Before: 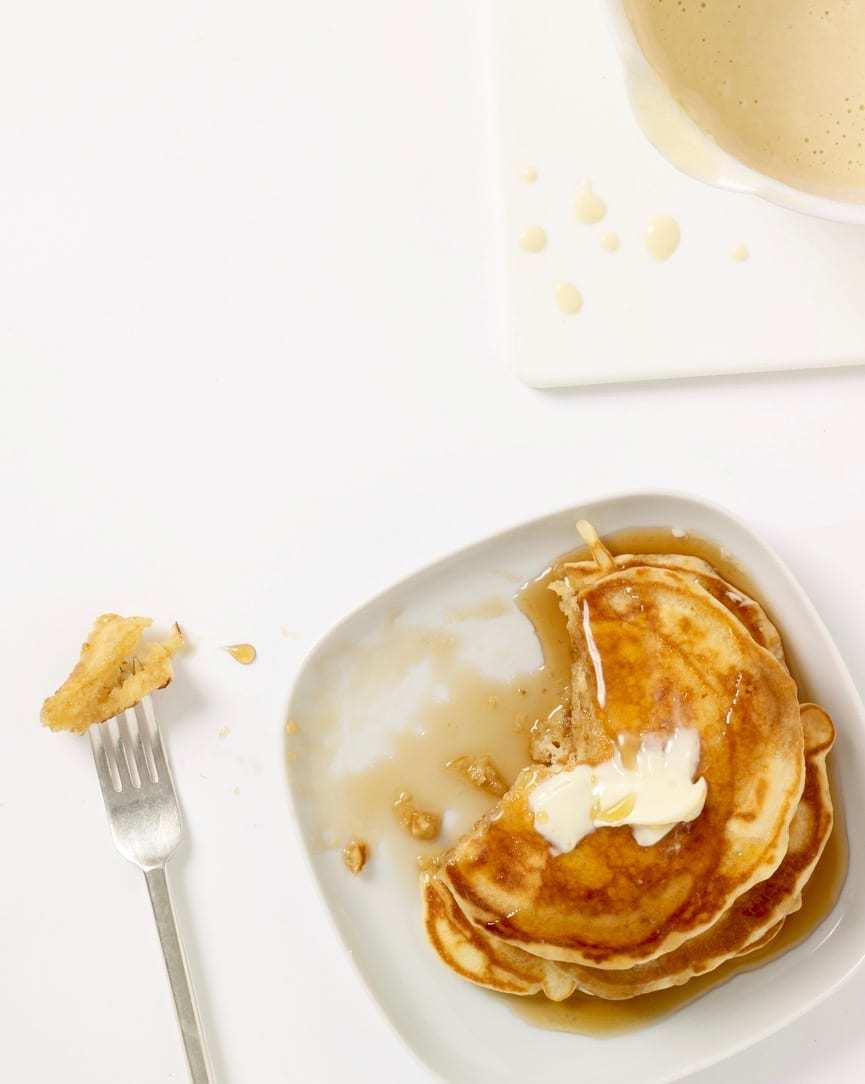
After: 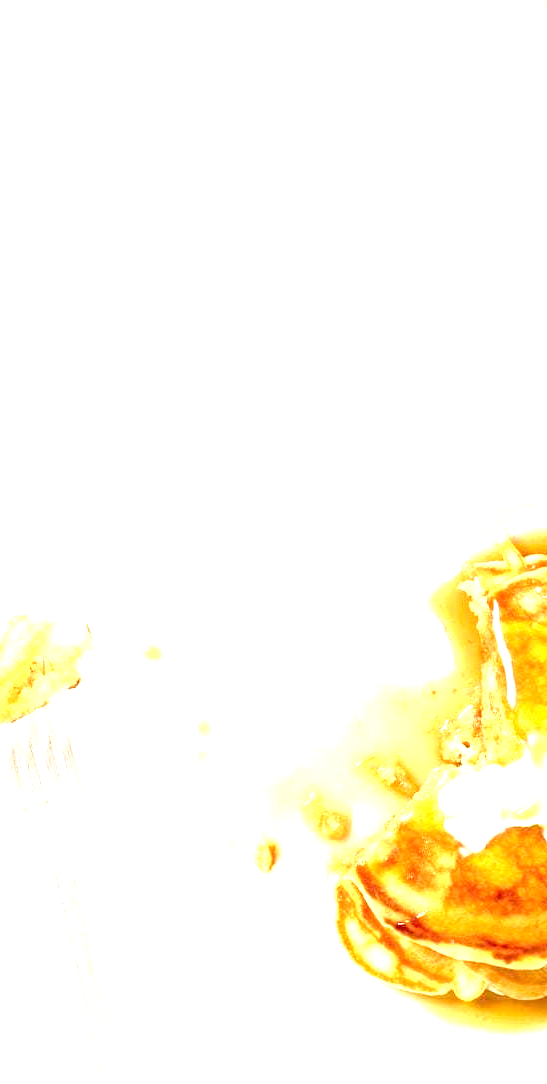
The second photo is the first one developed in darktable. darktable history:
crop: left 10.439%, right 26.312%
exposure: black level correction 0.001, exposure 1.728 EV, compensate highlight preservation false
